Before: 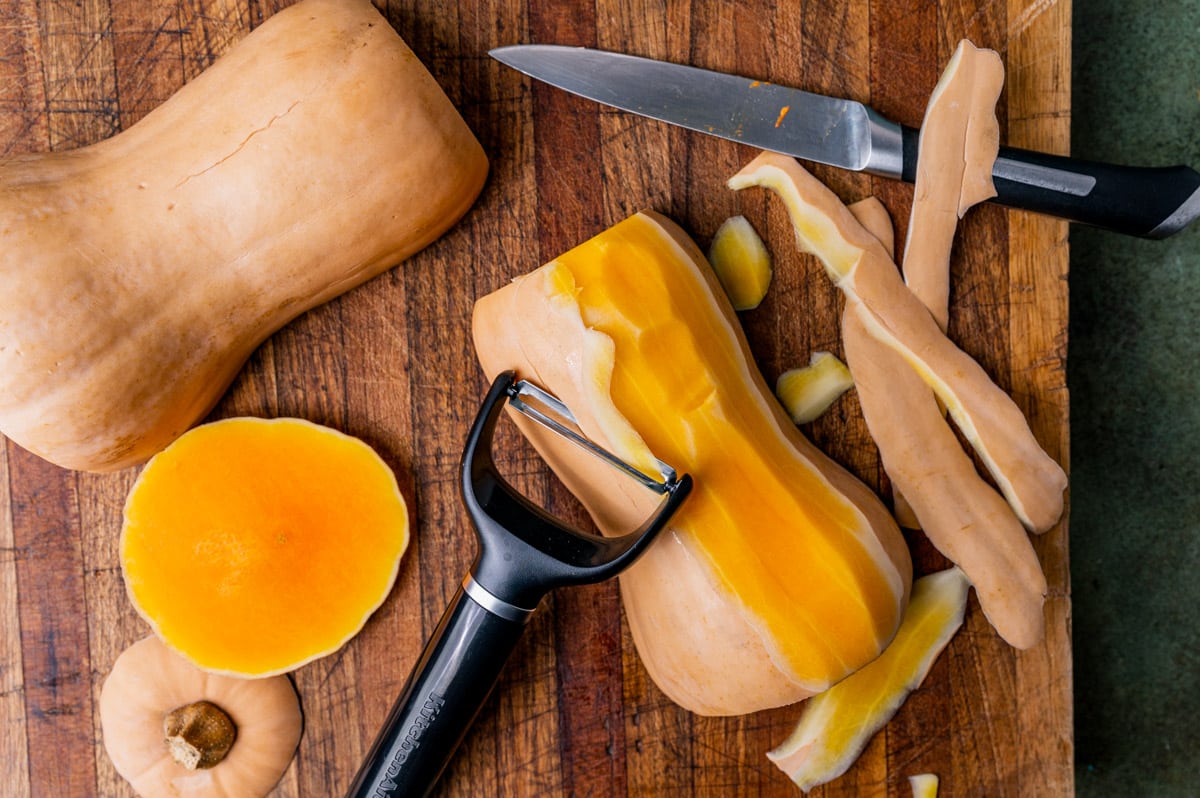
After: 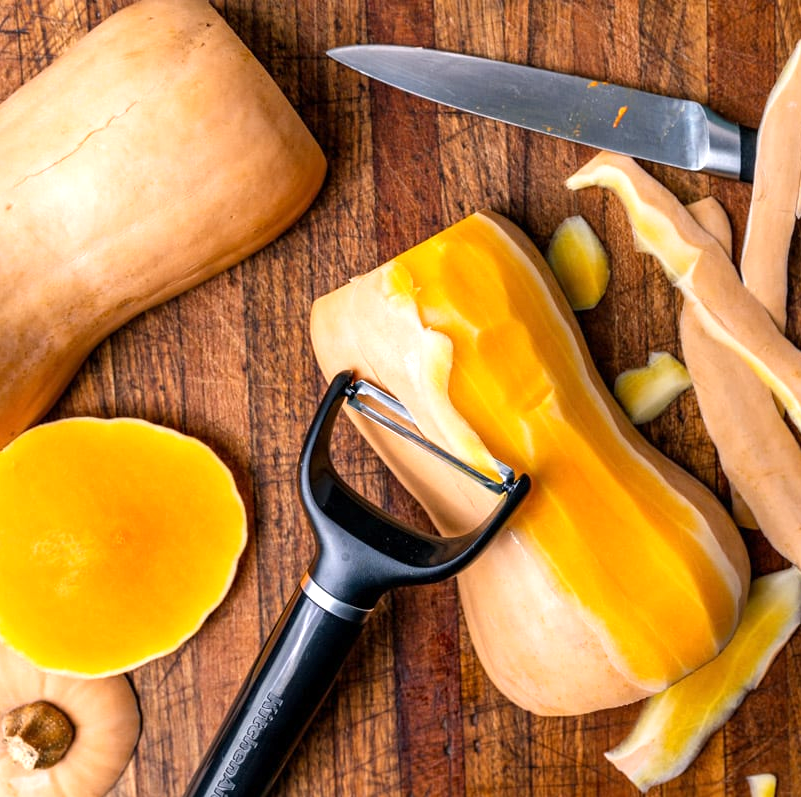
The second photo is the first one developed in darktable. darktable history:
crop and rotate: left 13.512%, right 19.728%
exposure: exposure 0.611 EV, compensate highlight preservation false
